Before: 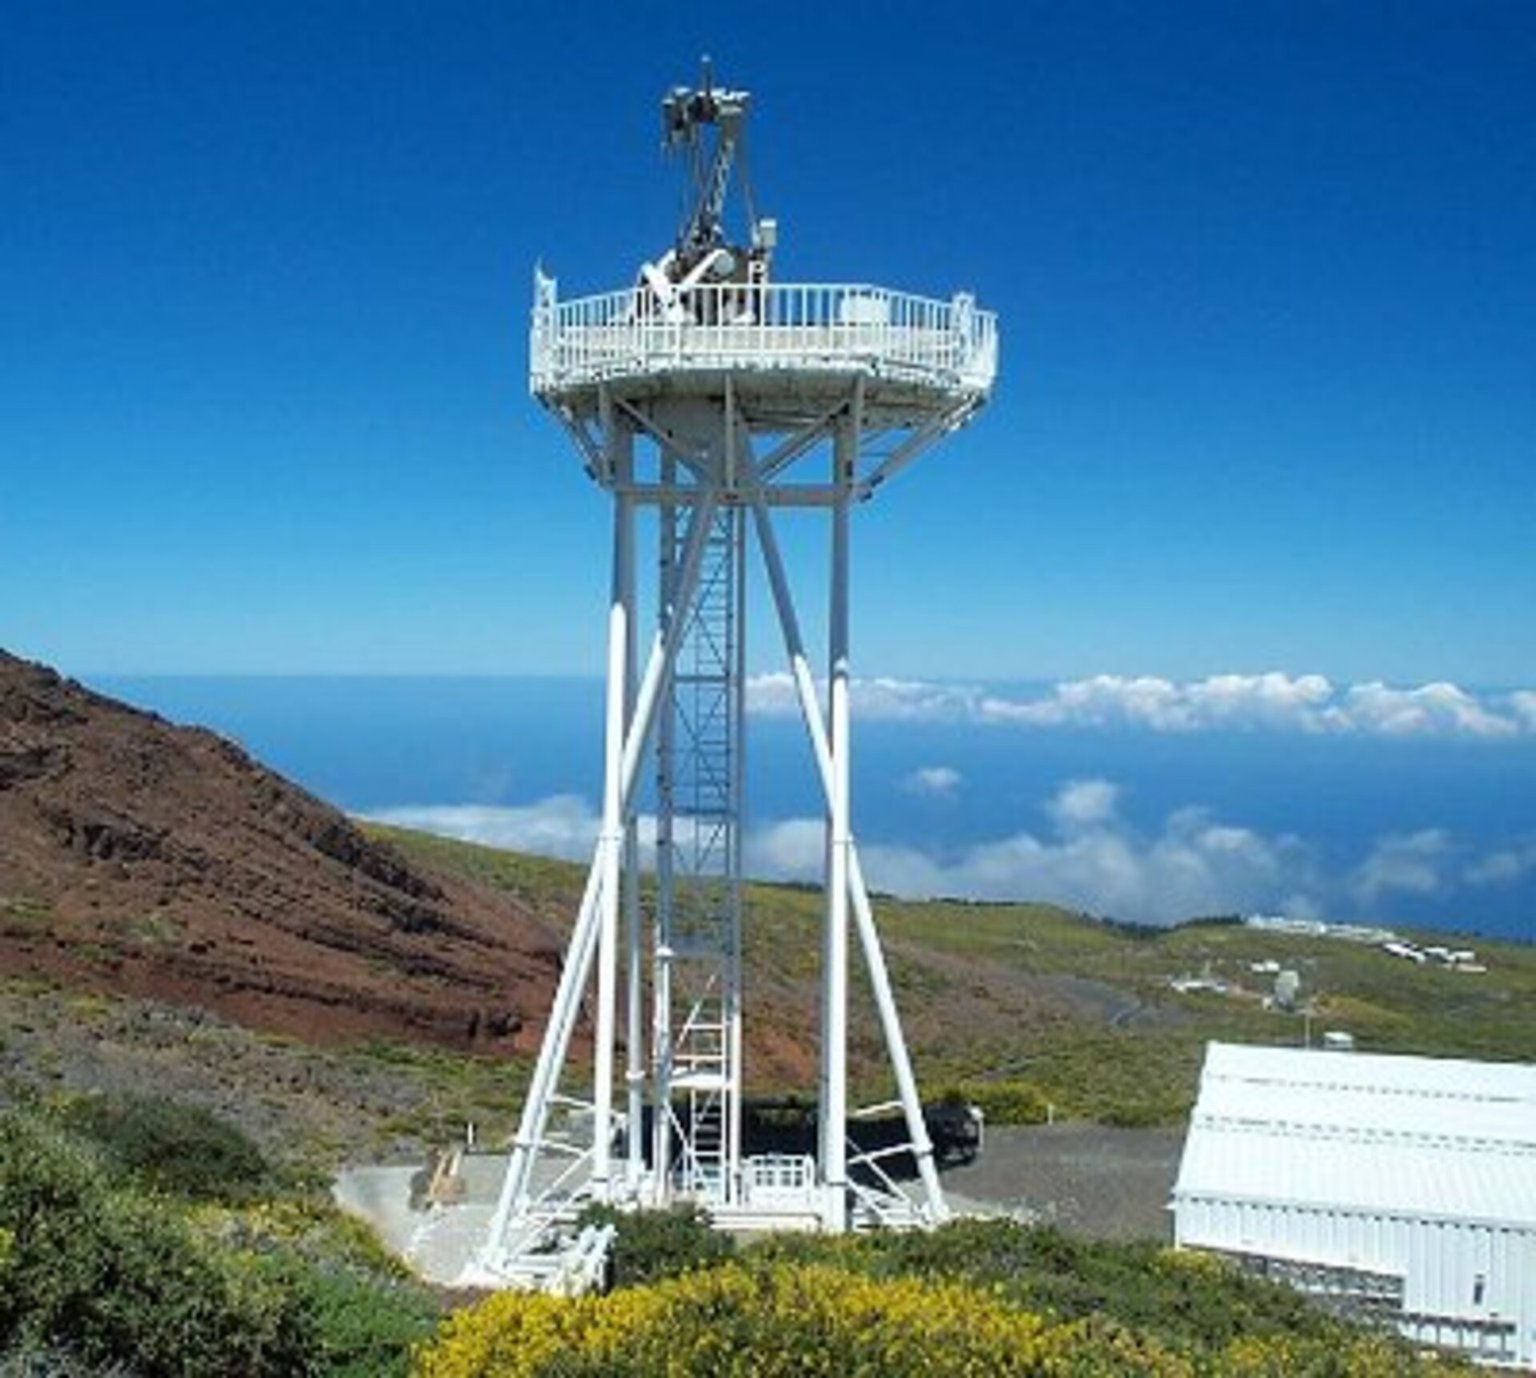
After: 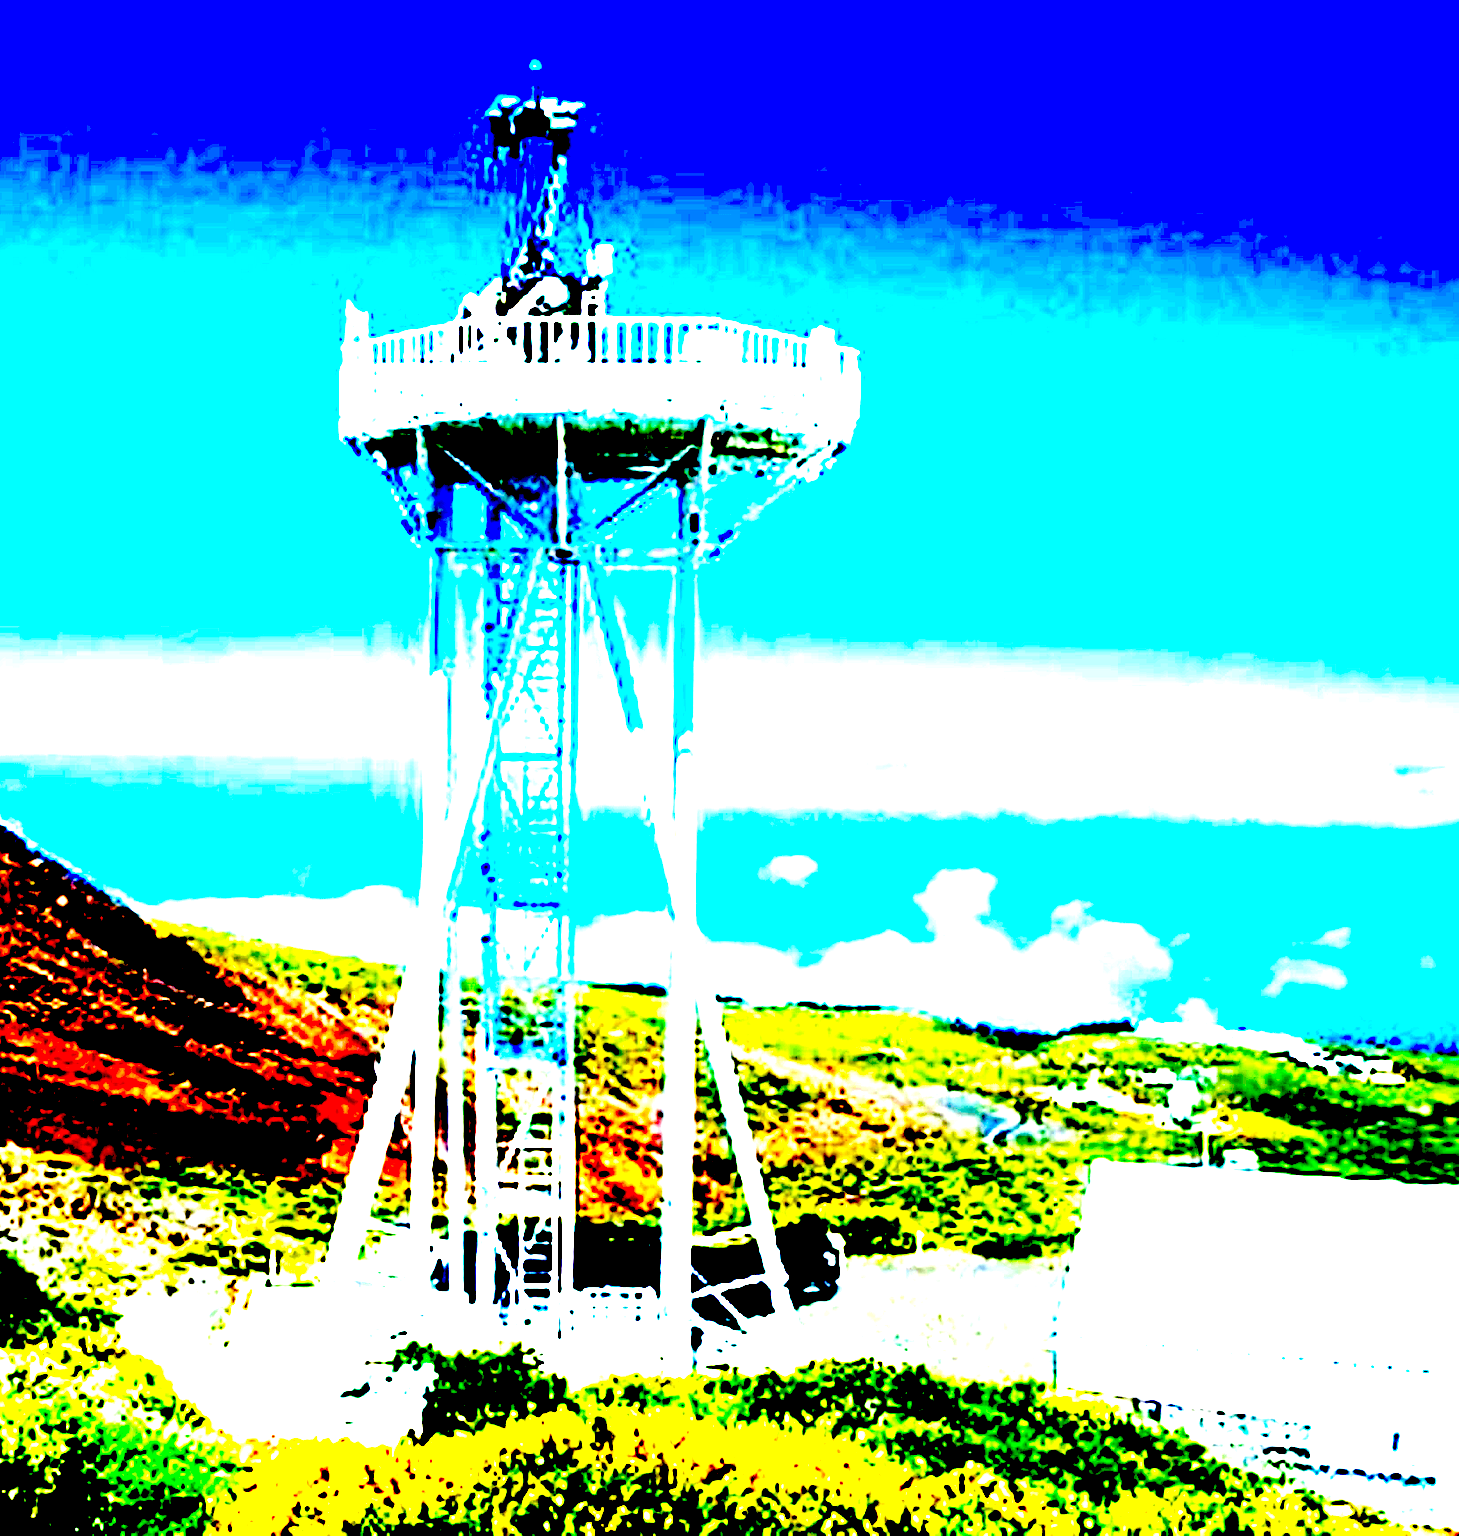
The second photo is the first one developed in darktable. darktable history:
exposure: black level correction 0.1, exposure 2.924 EV, compensate exposure bias true, compensate highlight preservation false
crop and rotate: left 14.733%
